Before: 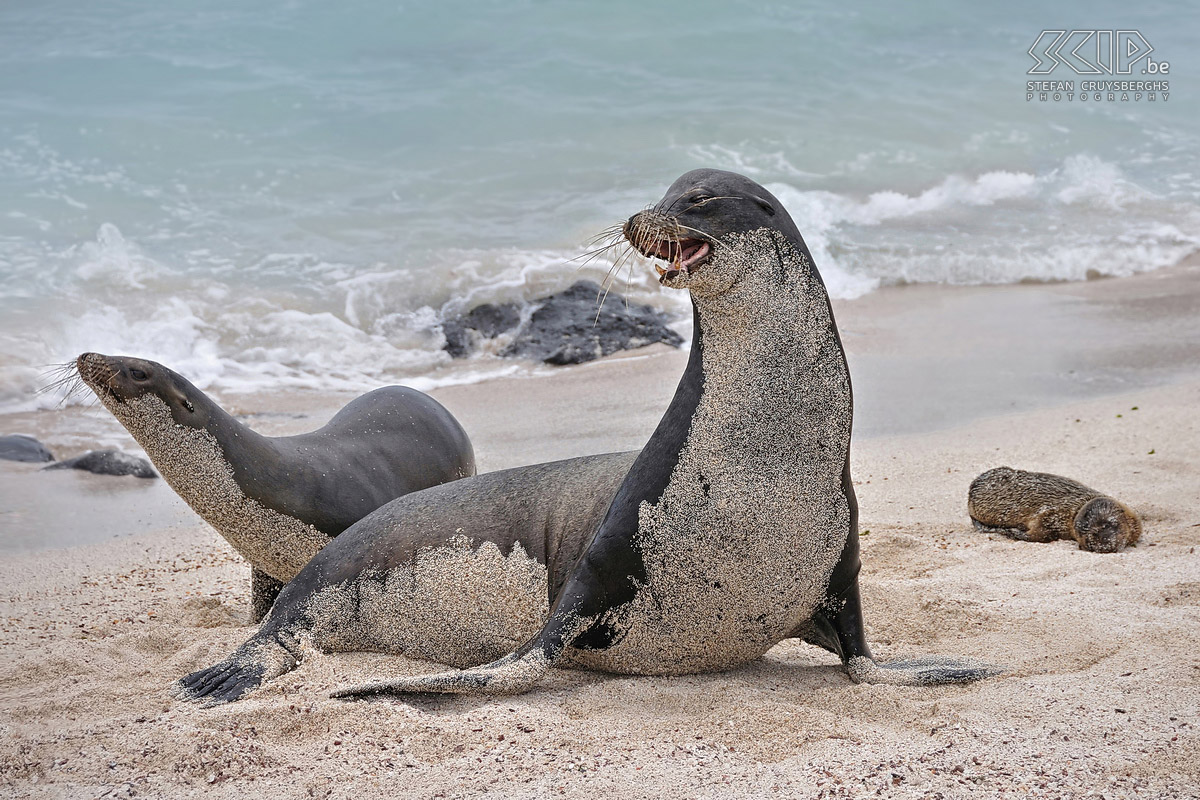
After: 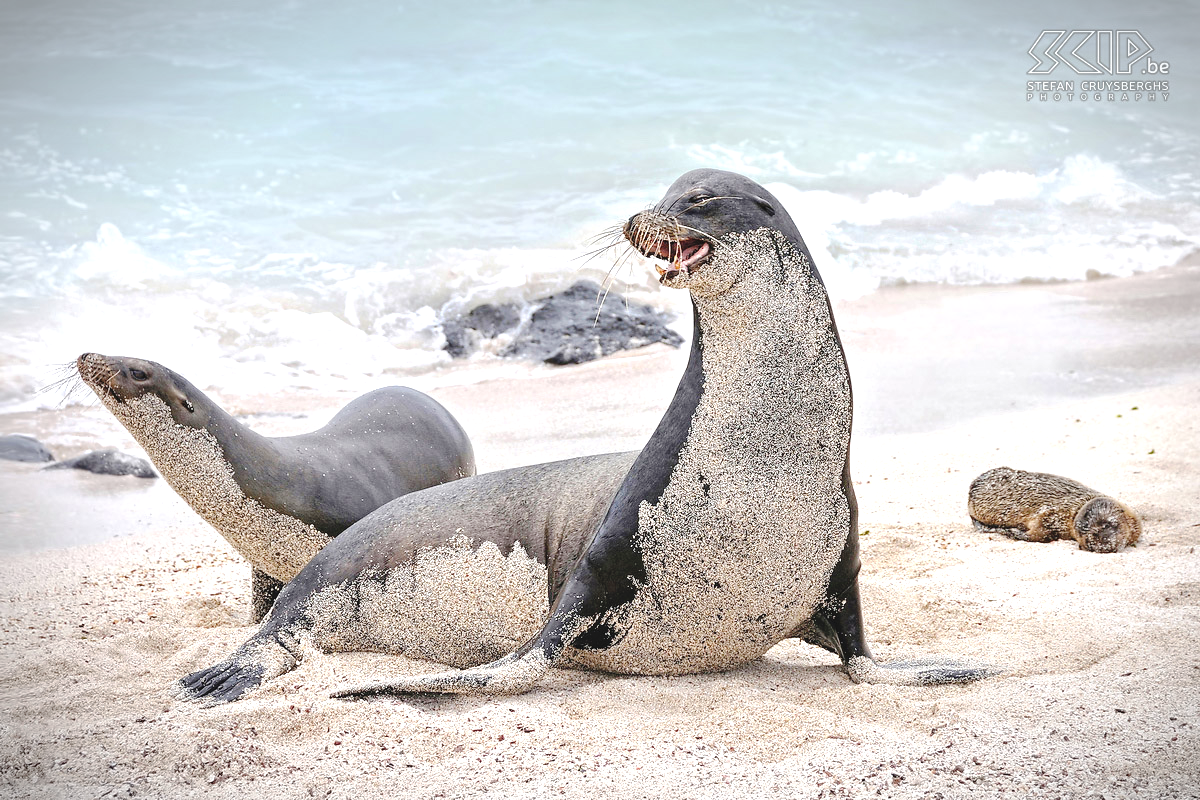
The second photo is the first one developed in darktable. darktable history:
vignetting: fall-off start 87%, automatic ratio true
tone curve: curves: ch0 [(0, 0) (0.003, 0.047) (0.011, 0.051) (0.025, 0.061) (0.044, 0.075) (0.069, 0.09) (0.1, 0.102) (0.136, 0.125) (0.177, 0.173) (0.224, 0.226) (0.277, 0.303) (0.335, 0.388) (0.399, 0.469) (0.468, 0.545) (0.543, 0.623) (0.623, 0.695) (0.709, 0.766) (0.801, 0.832) (0.898, 0.905) (1, 1)], preserve colors none
exposure: black level correction 0, exposure 0.95 EV, compensate exposure bias true, compensate highlight preservation false
